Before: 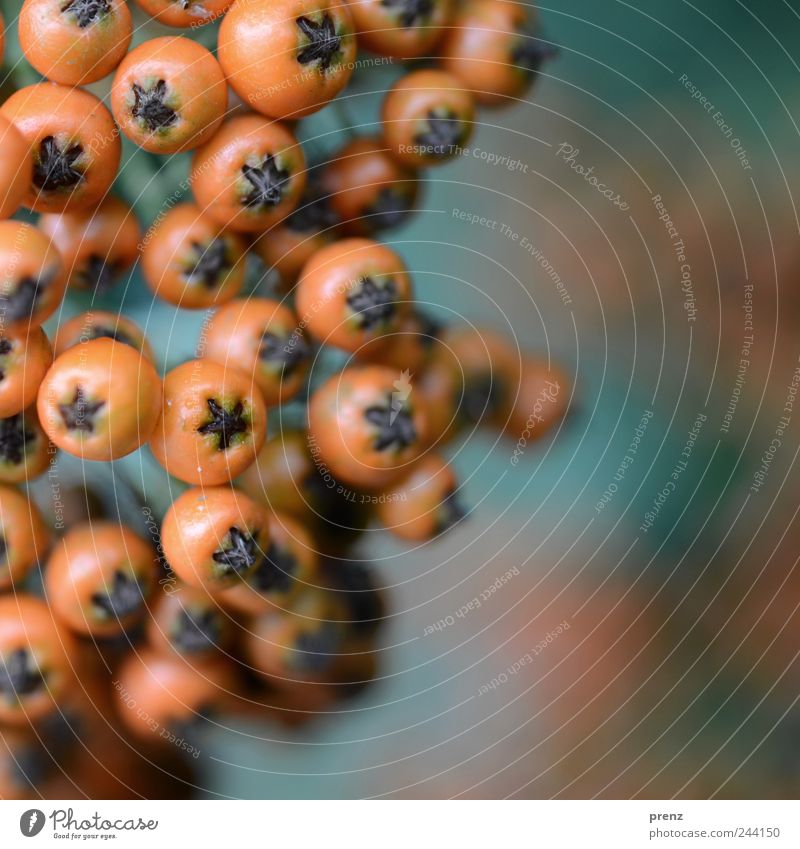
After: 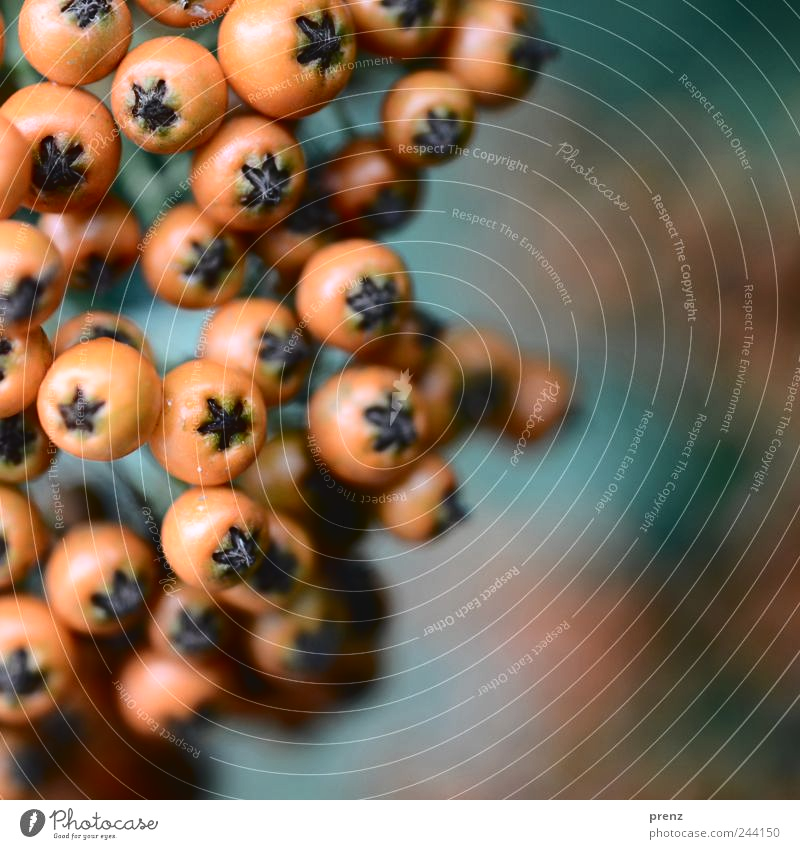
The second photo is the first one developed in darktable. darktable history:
tone curve: curves: ch0 [(0, 0) (0.003, 0.047) (0.011, 0.047) (0.025, 0.049) (0.044, 0.051) (0.069, 0.055) (0.1, 0.066) (0.136, 0.089) (0.177, 0.12) (0.224, 0.155) (0.277, 0.205) (0.335, 0.281) (0.399, 0.37) (0.468, 0.47) (0.543, 0.574) (0.623, 0.687) (0.709, 0.801) (0.801, 0.89) (0.898, 0.963) (1, 1)], color space Lab, independent channels, preserve colors none
shadows and highlights: shadows 37.09, highlights -26.81, soften with gaussian
